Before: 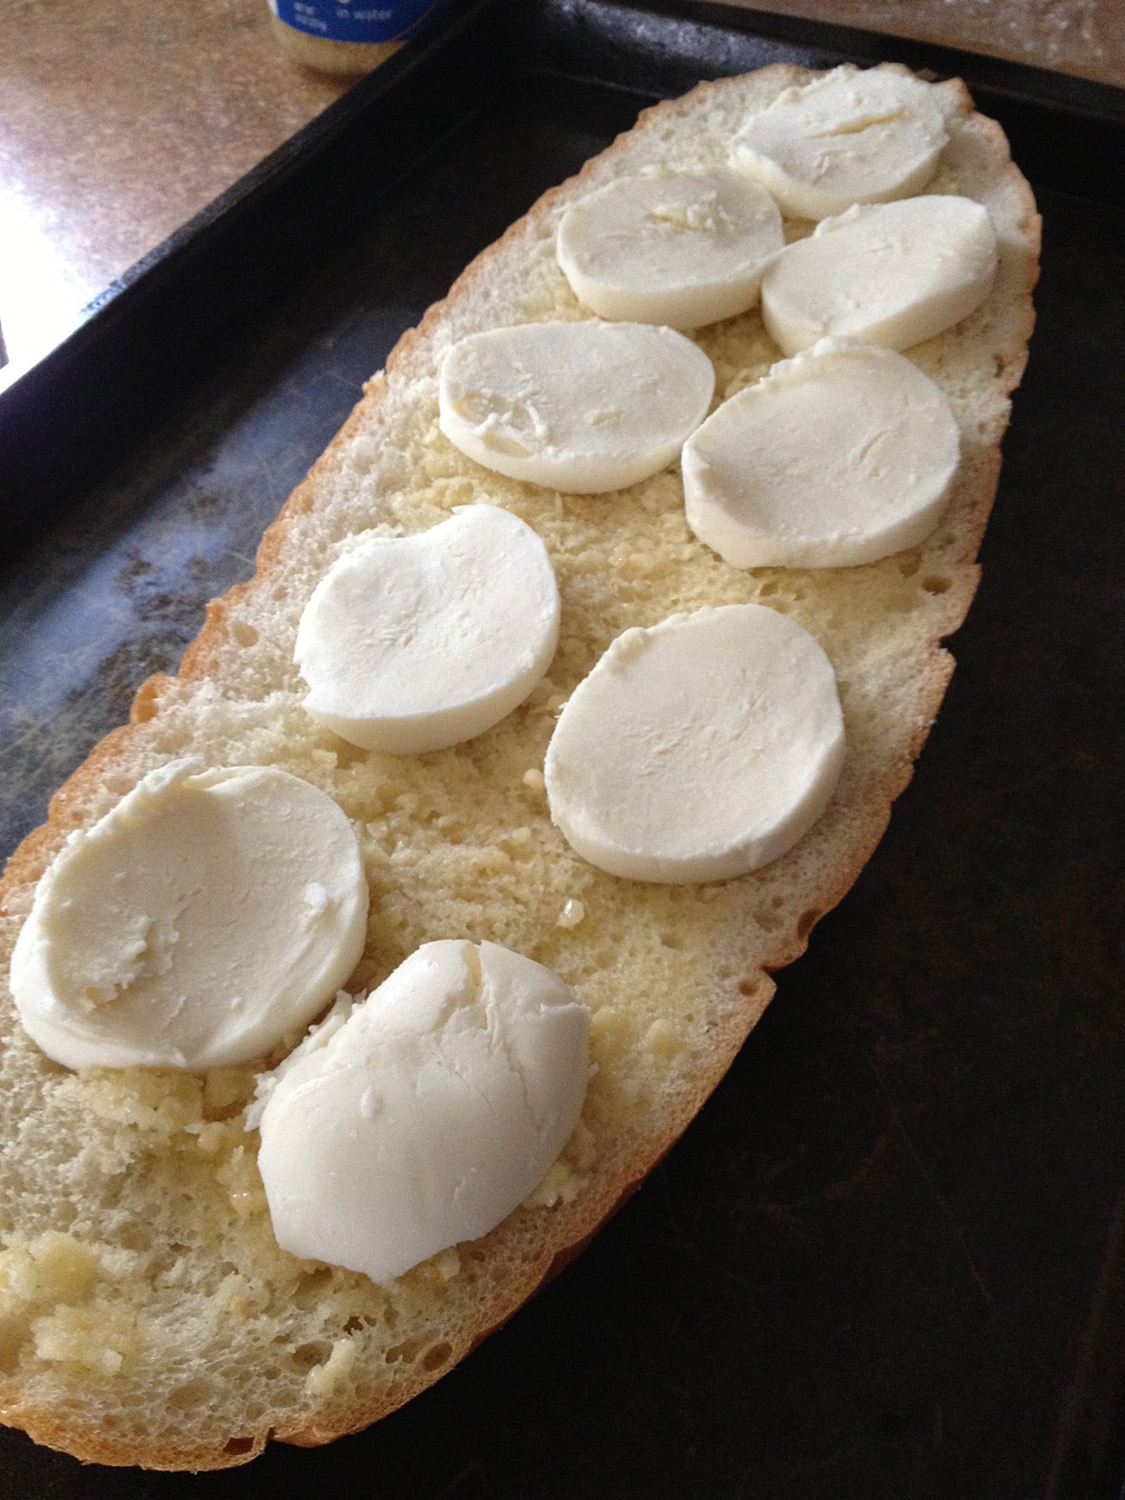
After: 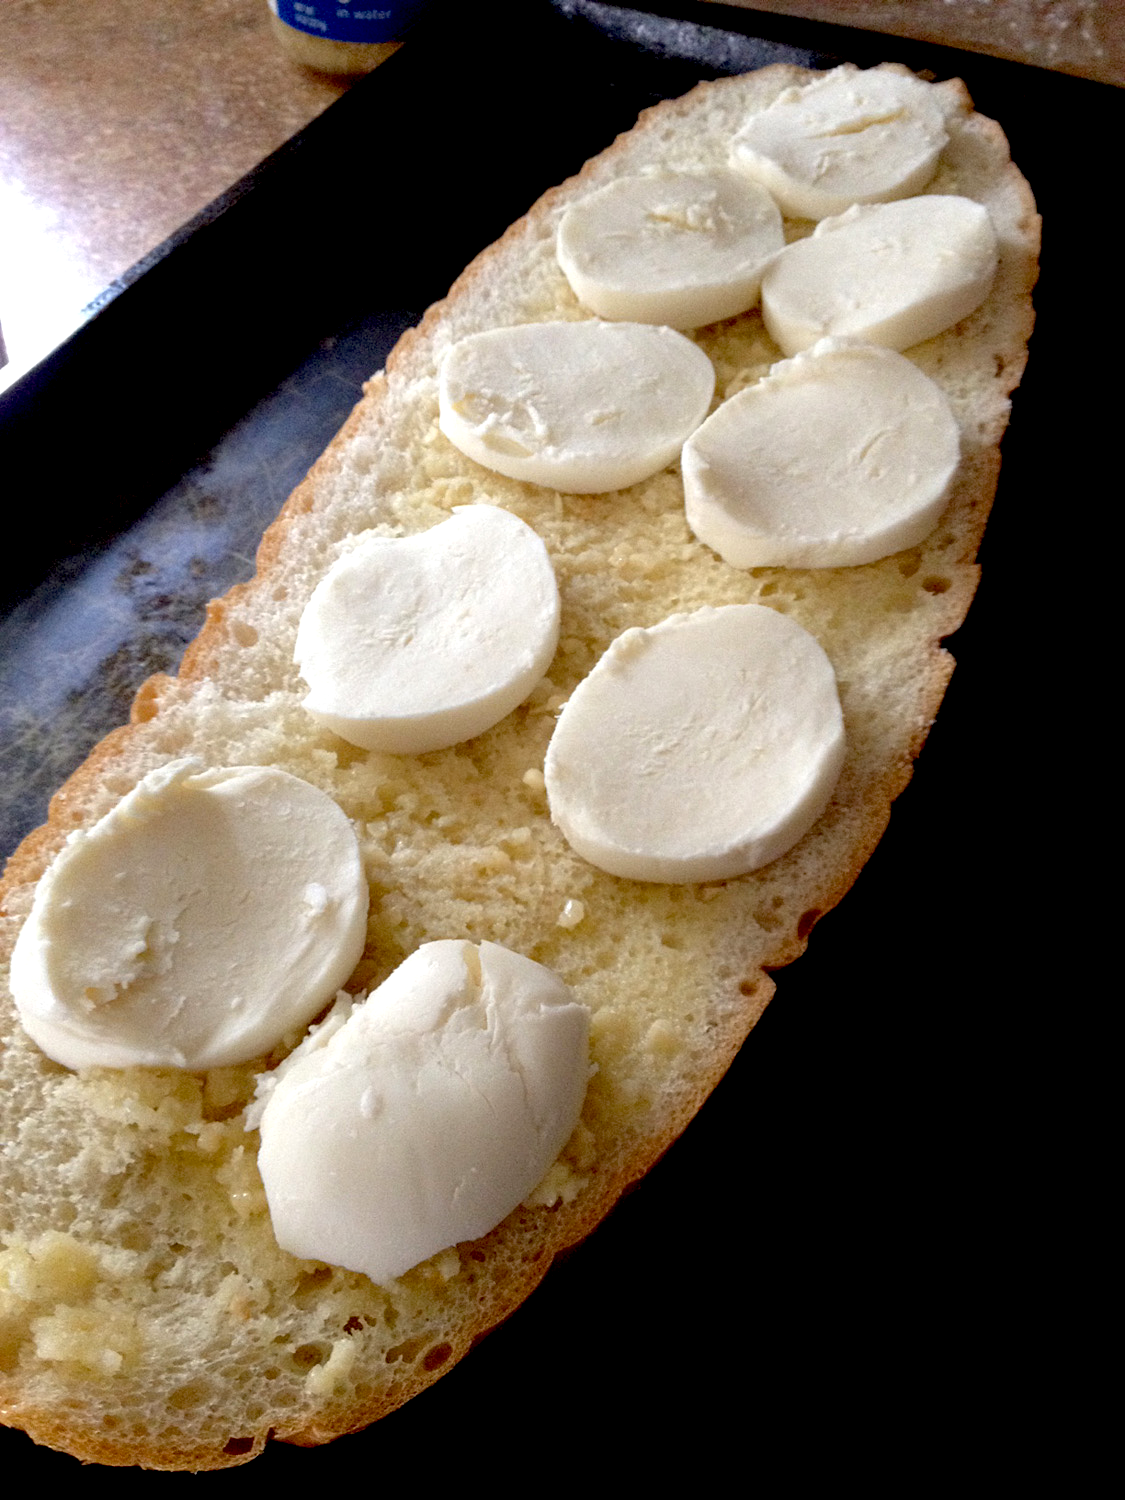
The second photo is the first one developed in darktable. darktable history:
exposure: black level correction 0.025, exposure 0.183 EV, compensate highlight preservation false
